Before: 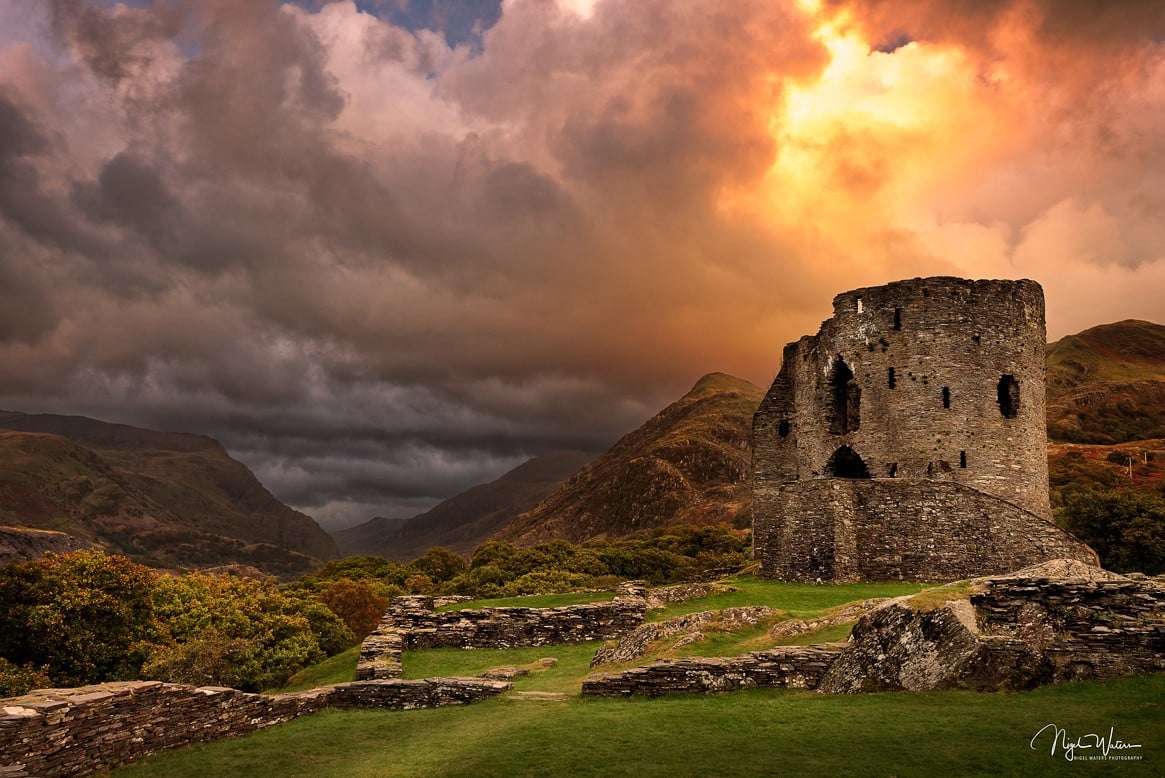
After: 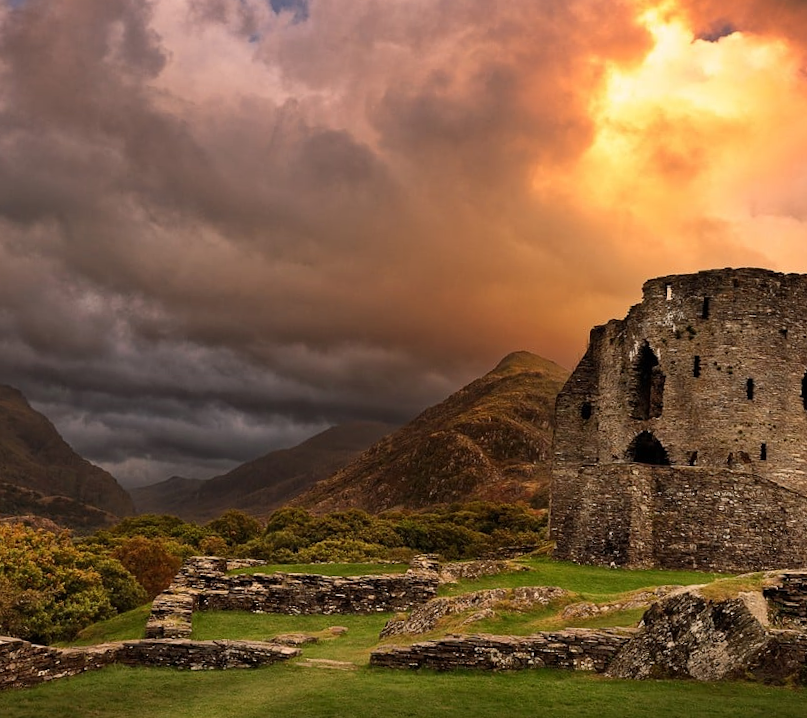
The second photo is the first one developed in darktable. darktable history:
crop and rotate: angle -3.23°, left 14.079%, top 0.02%, right 10.916%, bottom 0.03%
